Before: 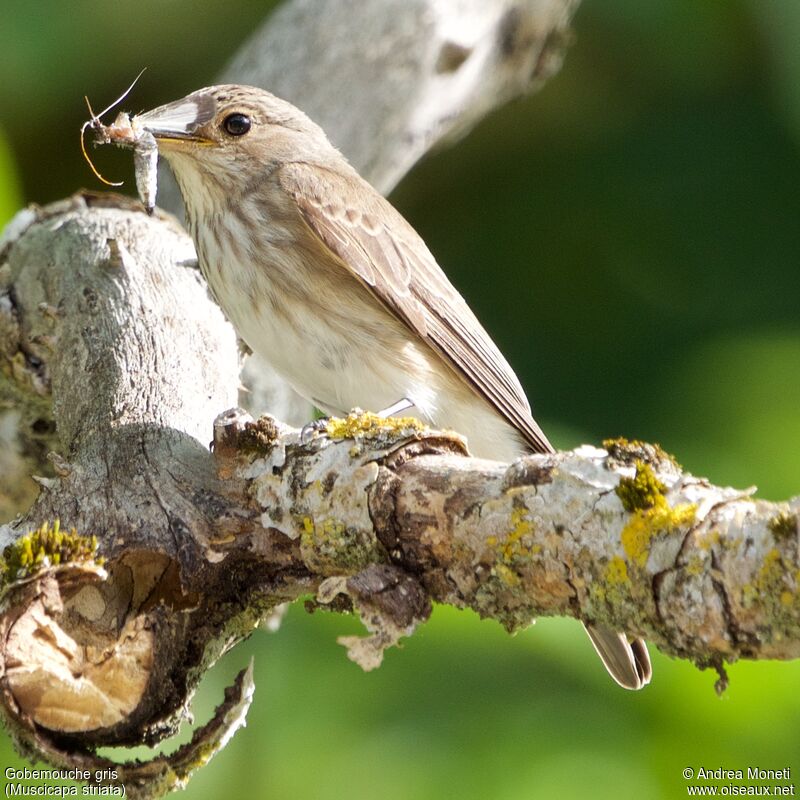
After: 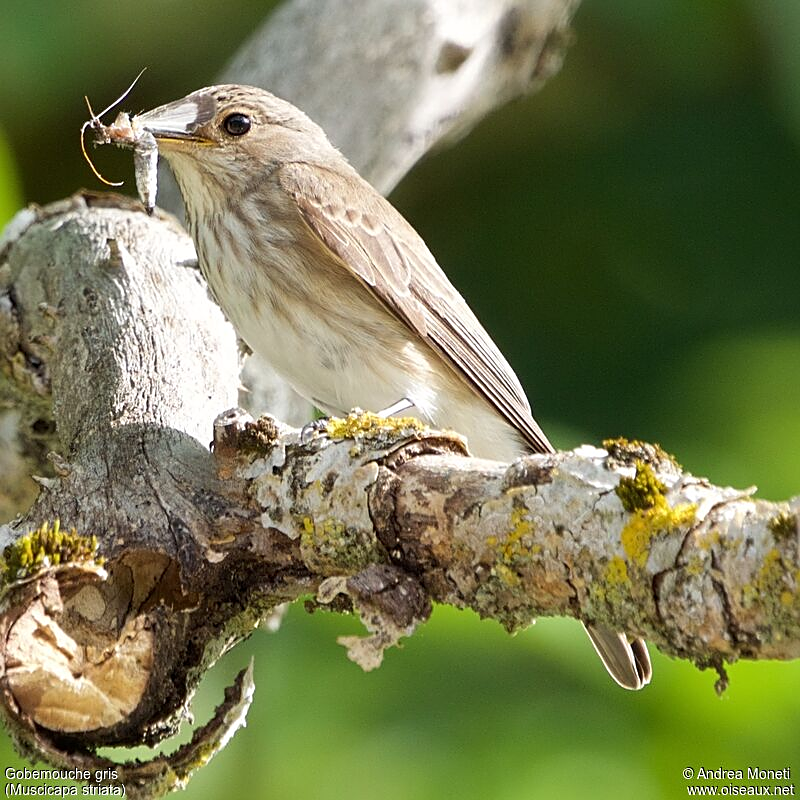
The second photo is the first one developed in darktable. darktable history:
sharpen: on, module defaults
color calibration: illuminant same as pipeline (D50), adaptation XYZ, x 0.345, y 0.358, temperature 5011.37 K
